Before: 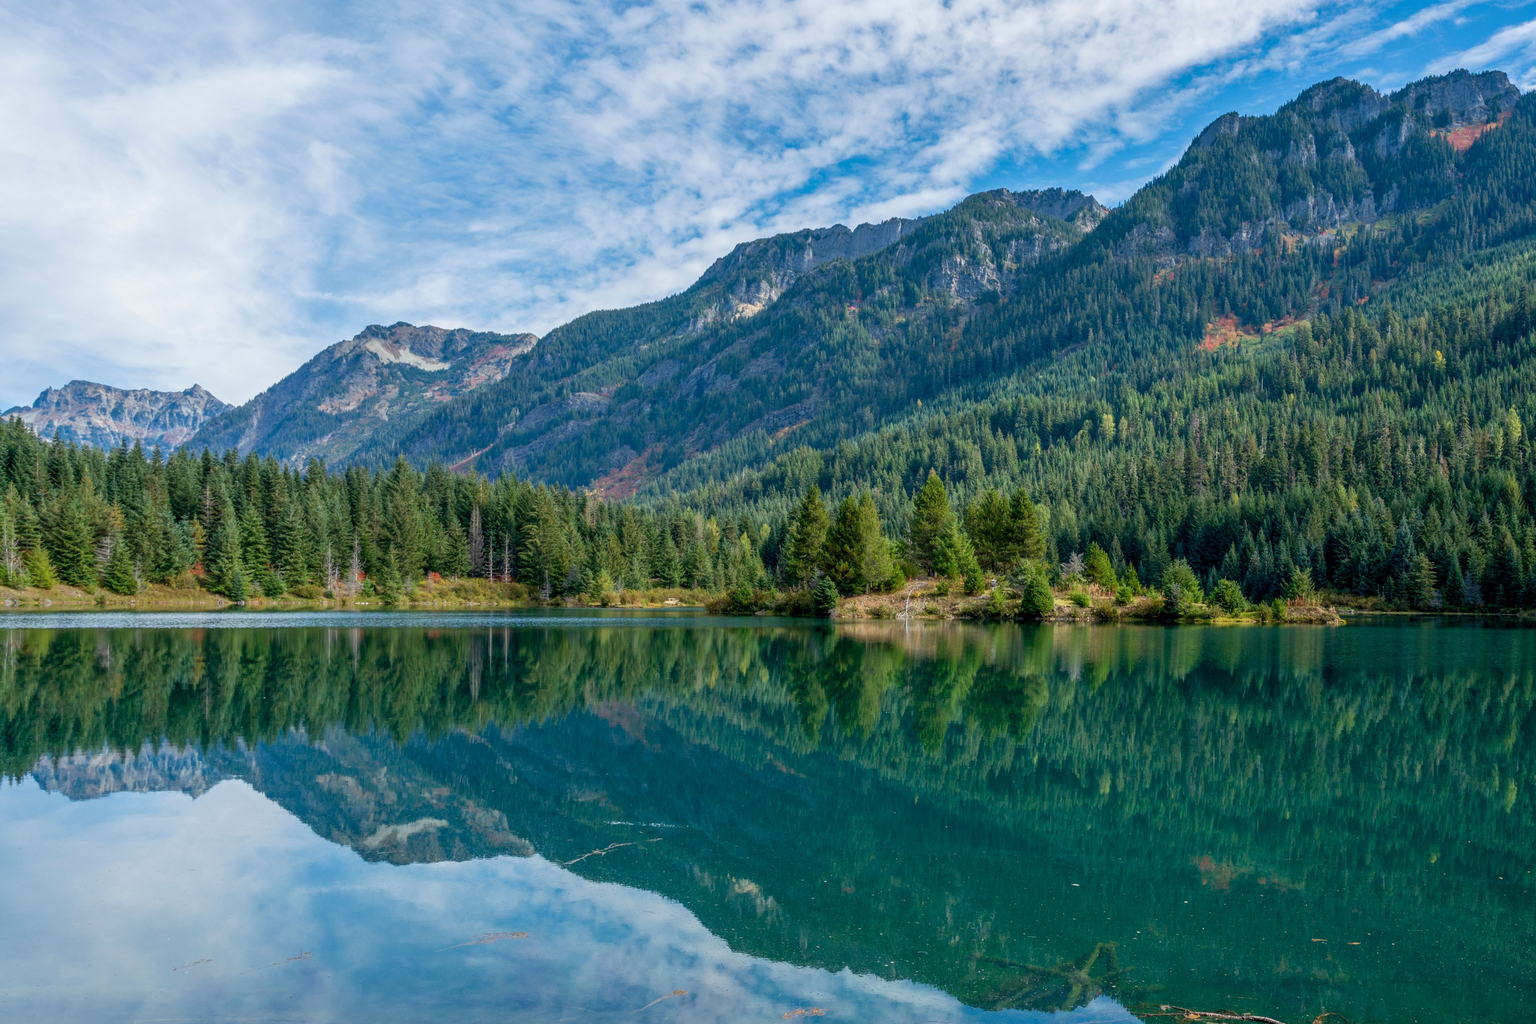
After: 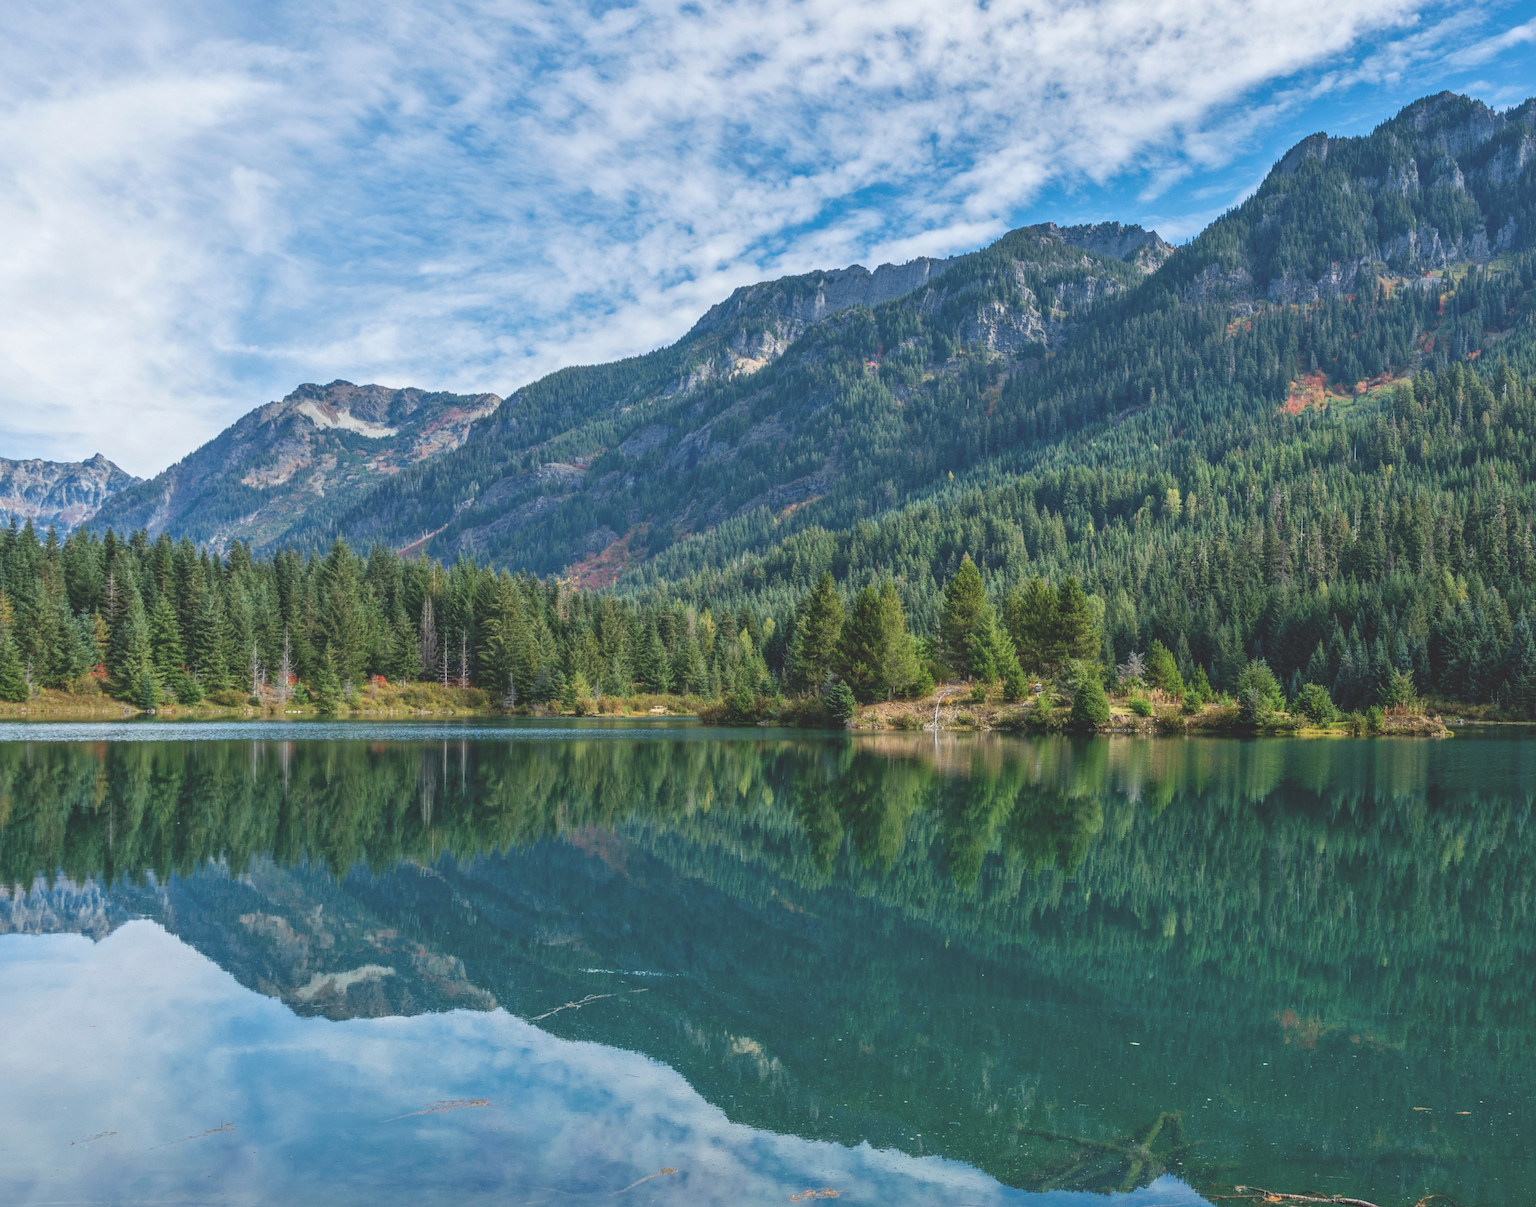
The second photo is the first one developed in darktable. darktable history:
exposure: black level correction -0.029, compensate highlight preservation false
crop: left 7.381%, right 7.807%
local contrast: mode bilateral grid, contrast 21, coarseness 51, detail 119%, midtone range 0.2
